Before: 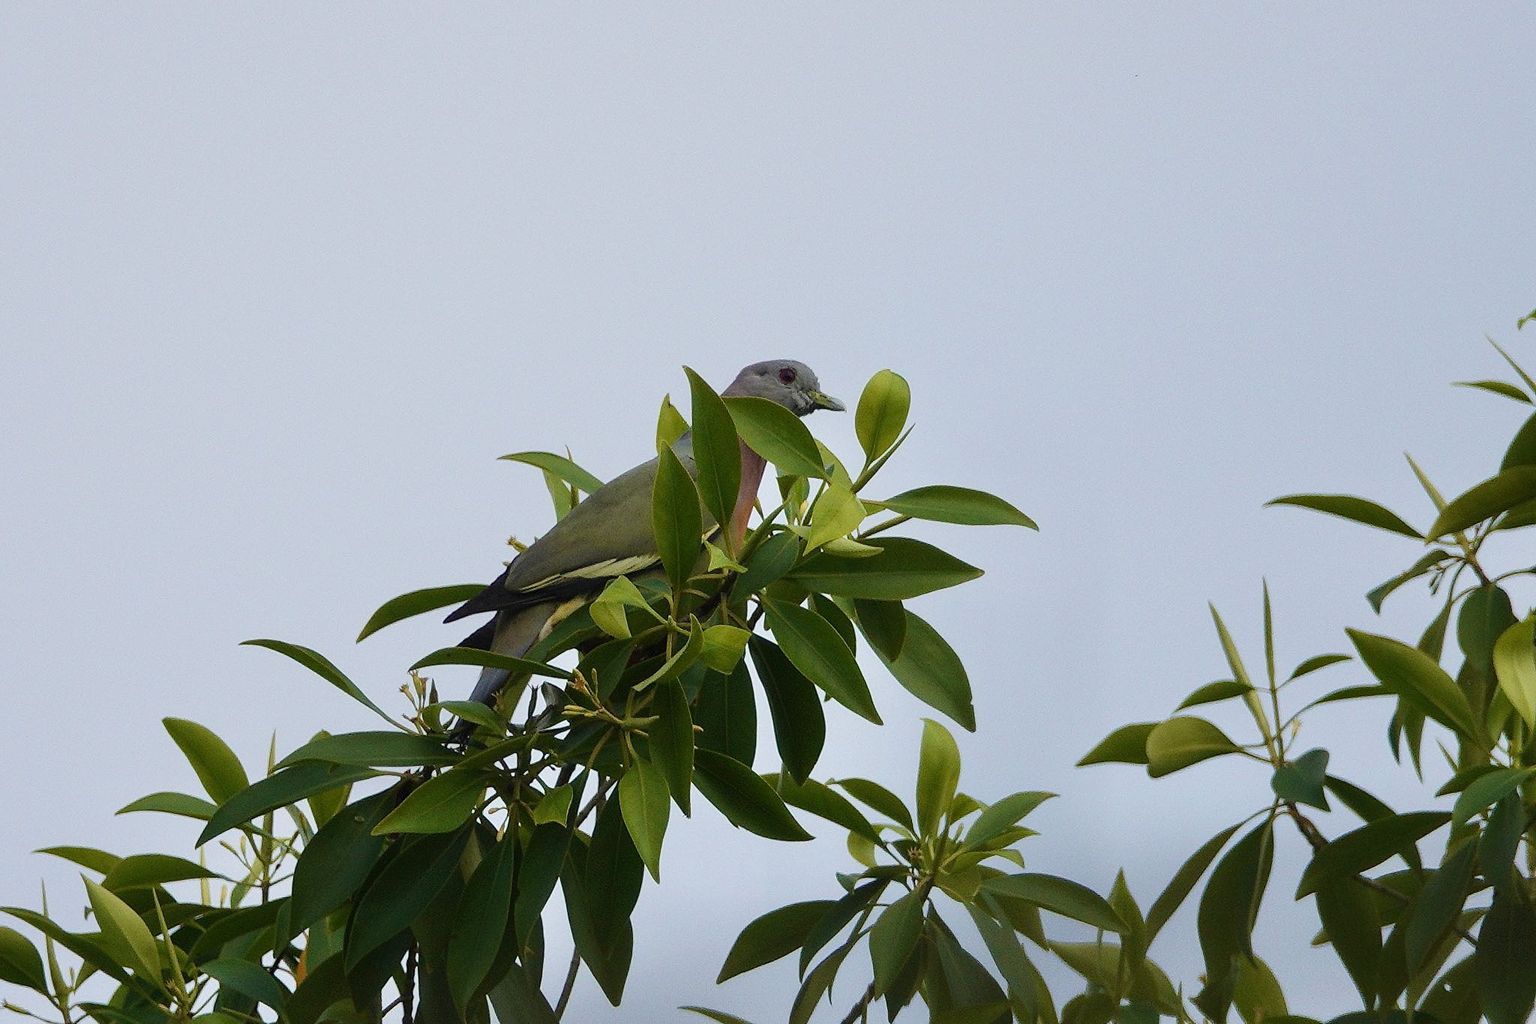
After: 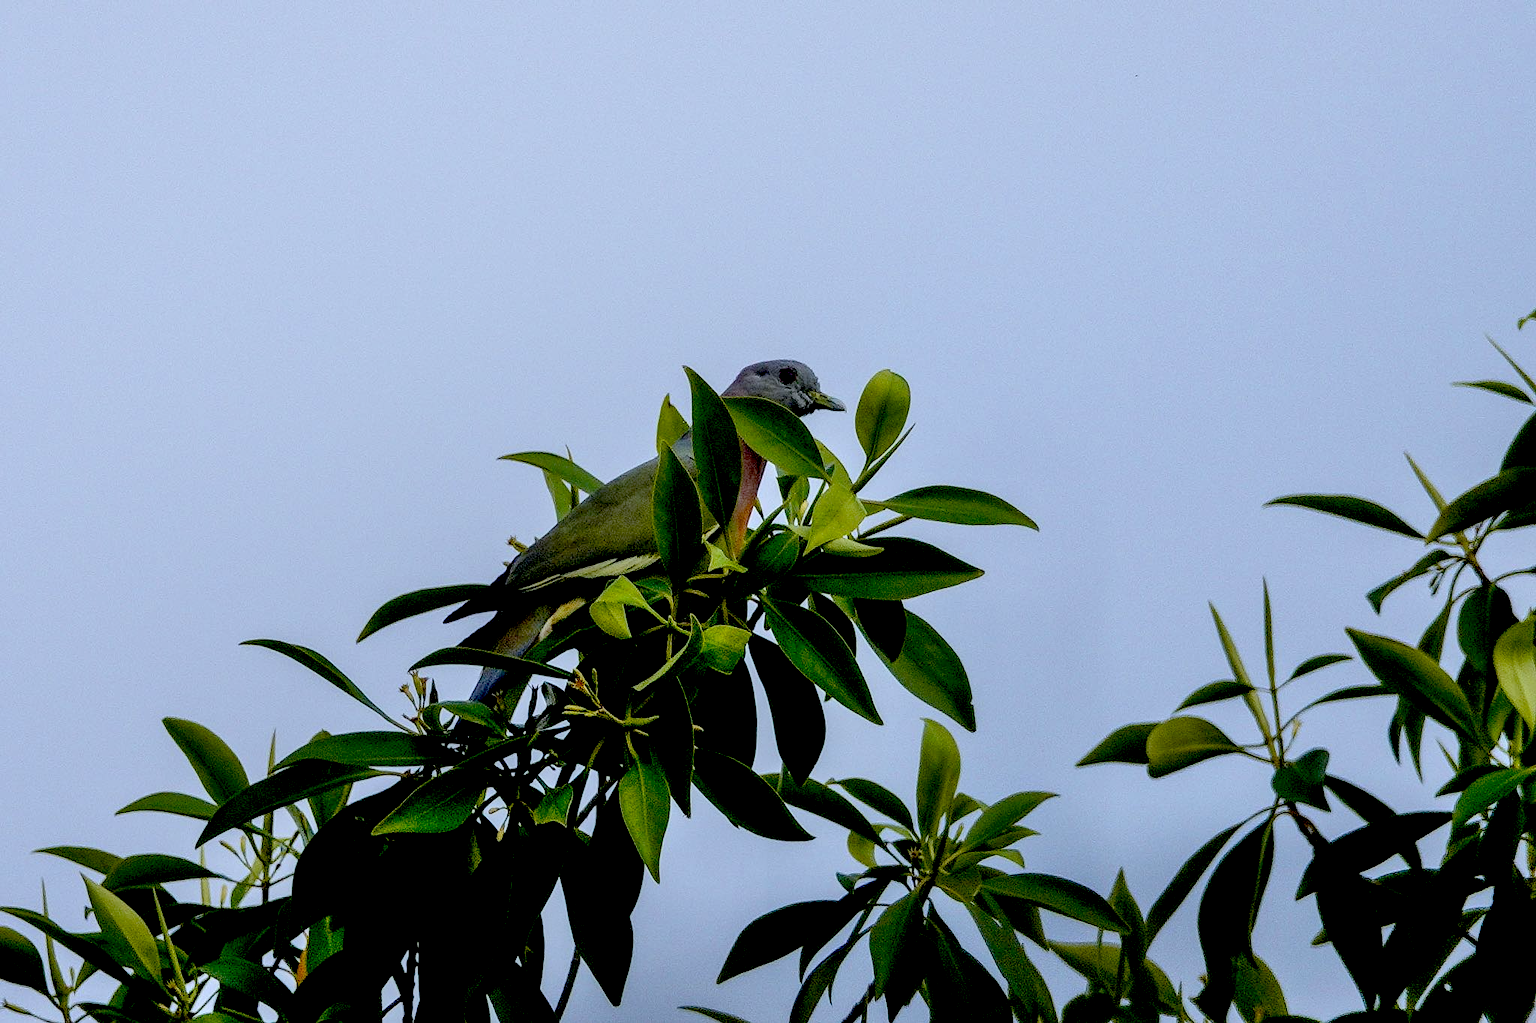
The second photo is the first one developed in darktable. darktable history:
white balance: red 0.954, blue 1.079
shadows and highlights: shadows 30.86, highlights 0, soften with gaussian
local contrast: on, module defaults
exposure: black level correction 0.047, exposure 0.013 EV, compensate highlight preservation false
